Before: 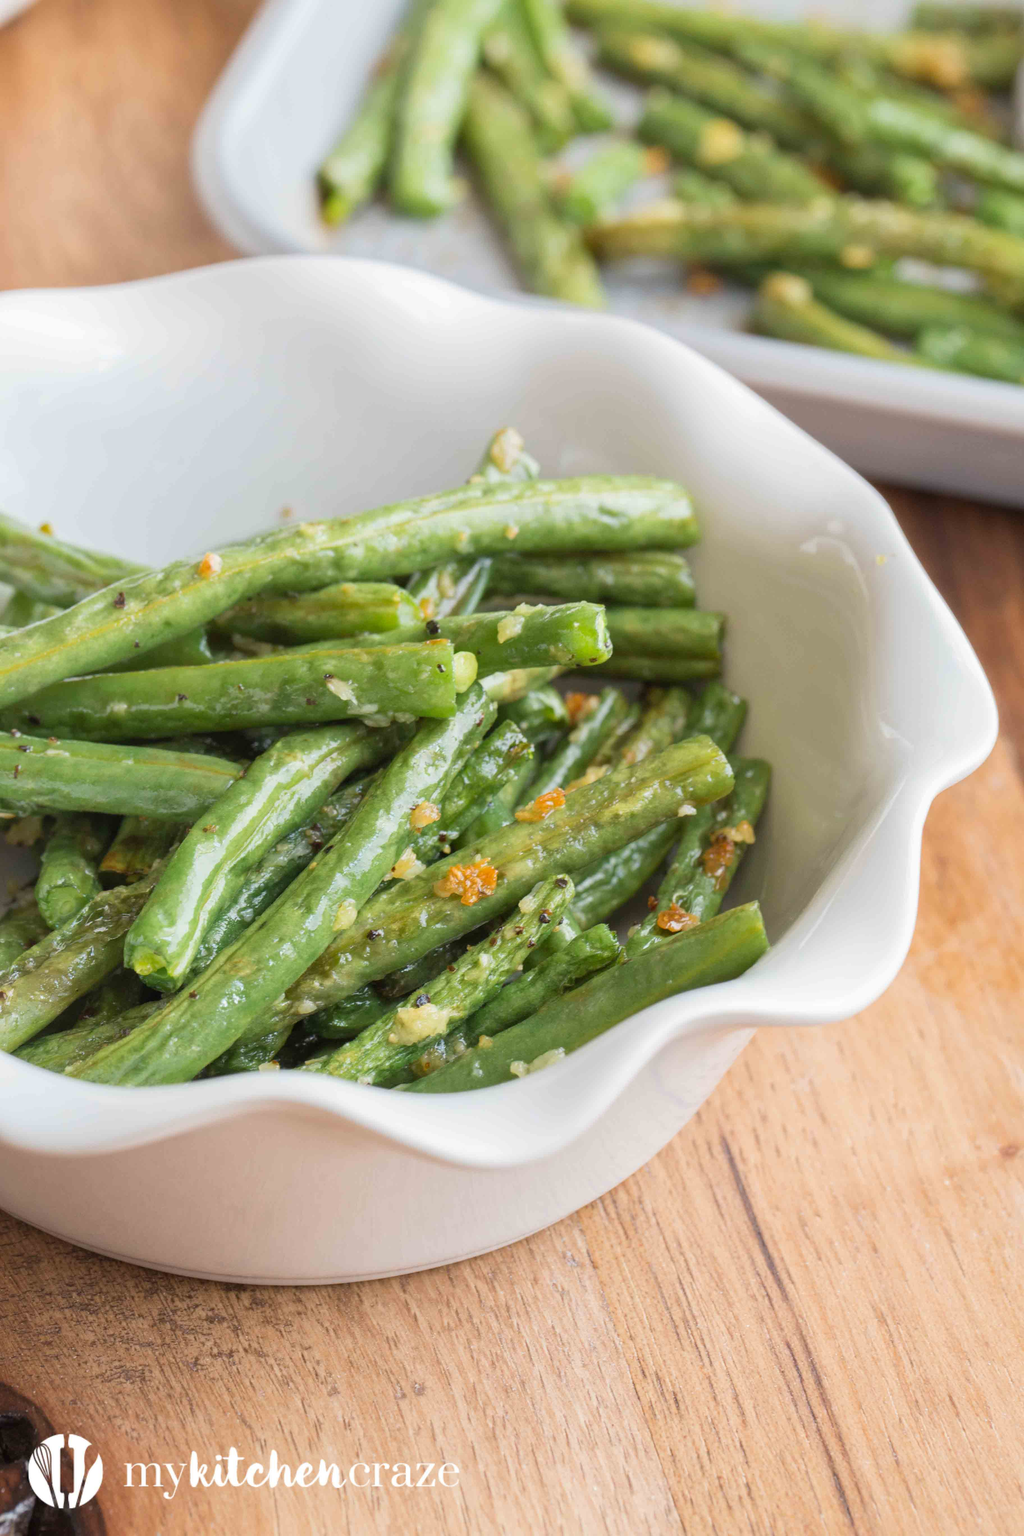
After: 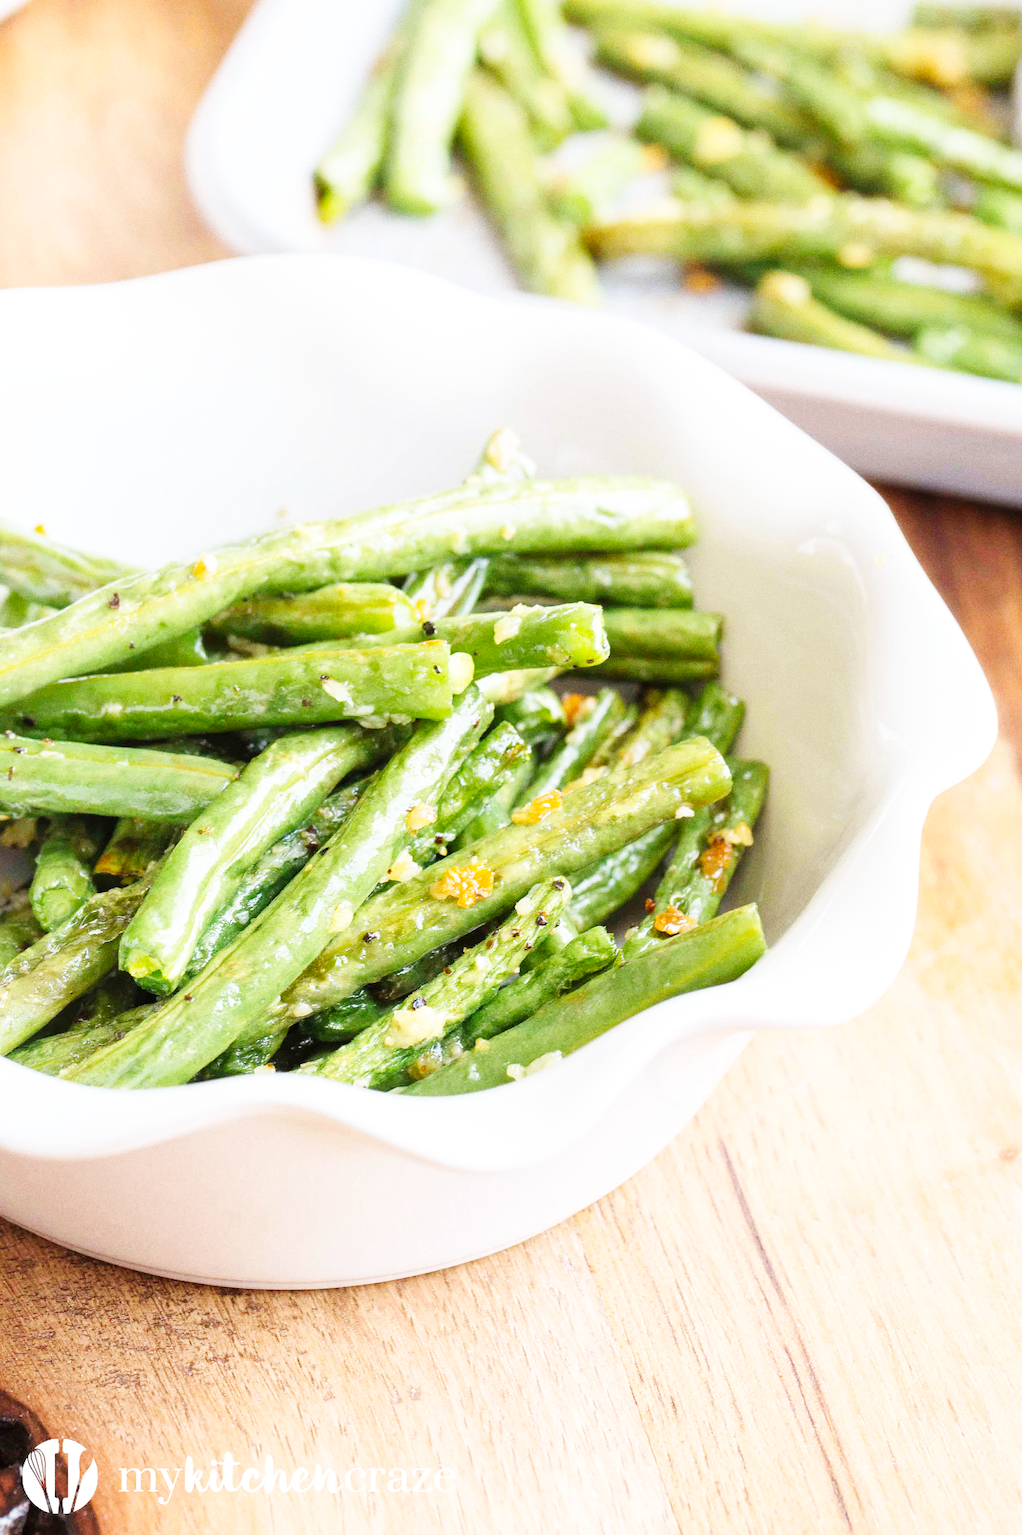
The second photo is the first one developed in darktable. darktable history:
crop and rotate: left 0.614%, top 0.179%, bottom 0.309%
sharpen: on, module defaults
base curve: curves: ch0 [(0, 0.003) (0.001, 0.002) (0.006, 0.004) (0.02, 0.022) (0.048, 0.086) (0.094, 0.234) (0.162, 0.431) (0.258, 0.629) (0.385, 0.8) (0.548, 0.918) (0.751, 0.988) (1, 1)], preserve colors none
white balance: red 1.004, blue 1.024
grain: coarseness 0.09 ISO, strength 40%
